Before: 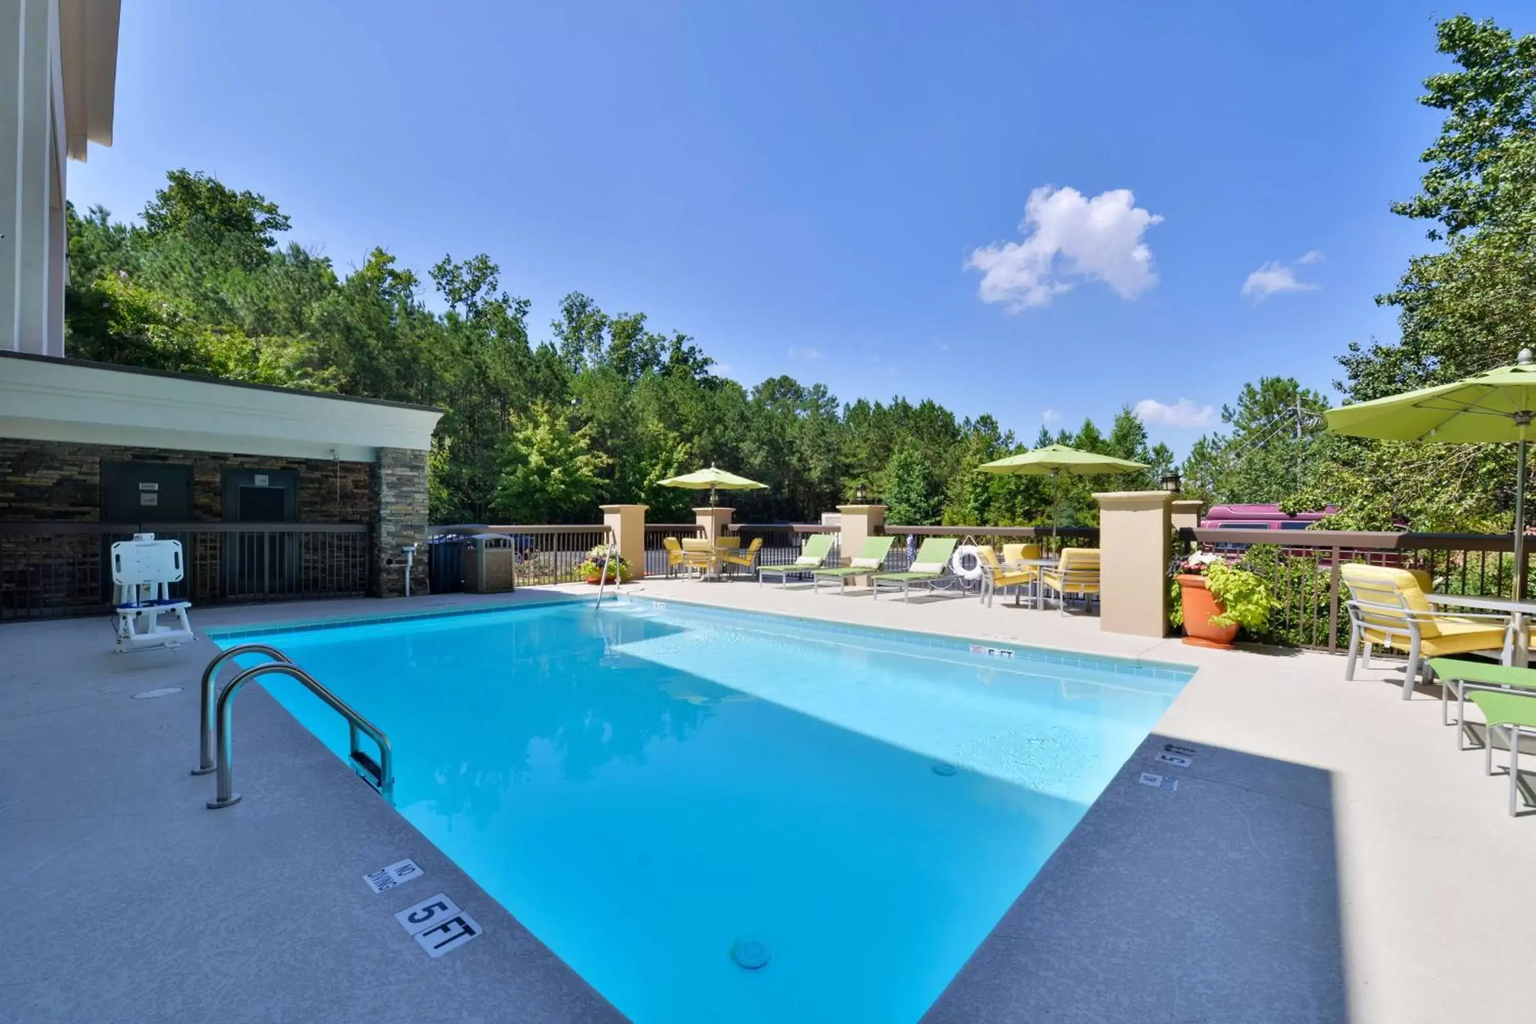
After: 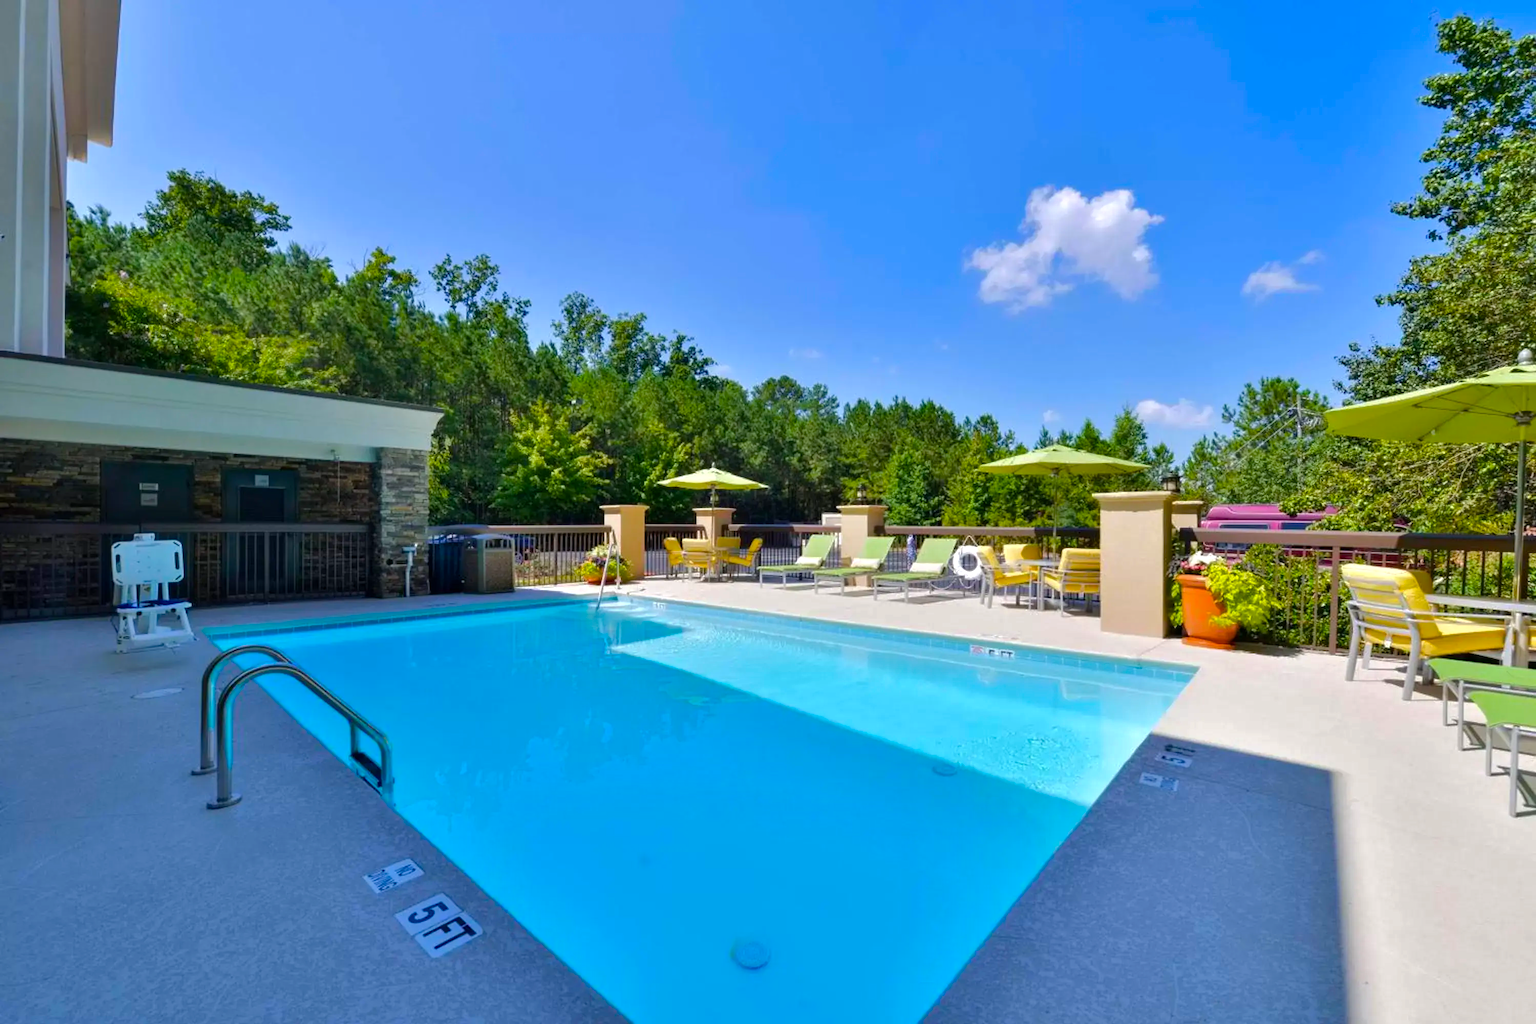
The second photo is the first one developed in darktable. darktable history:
exposure: exposure 0.191 EV, compensate highlight preservation false
color balance rgb: linear chroma grading › global chroma 15%, perceptual saturation grading › global saturation 30%
rgb curve: curves: ch0 [(0, 0) (0.175, 0.154) (0.785, 0.663) (1, 1)]
